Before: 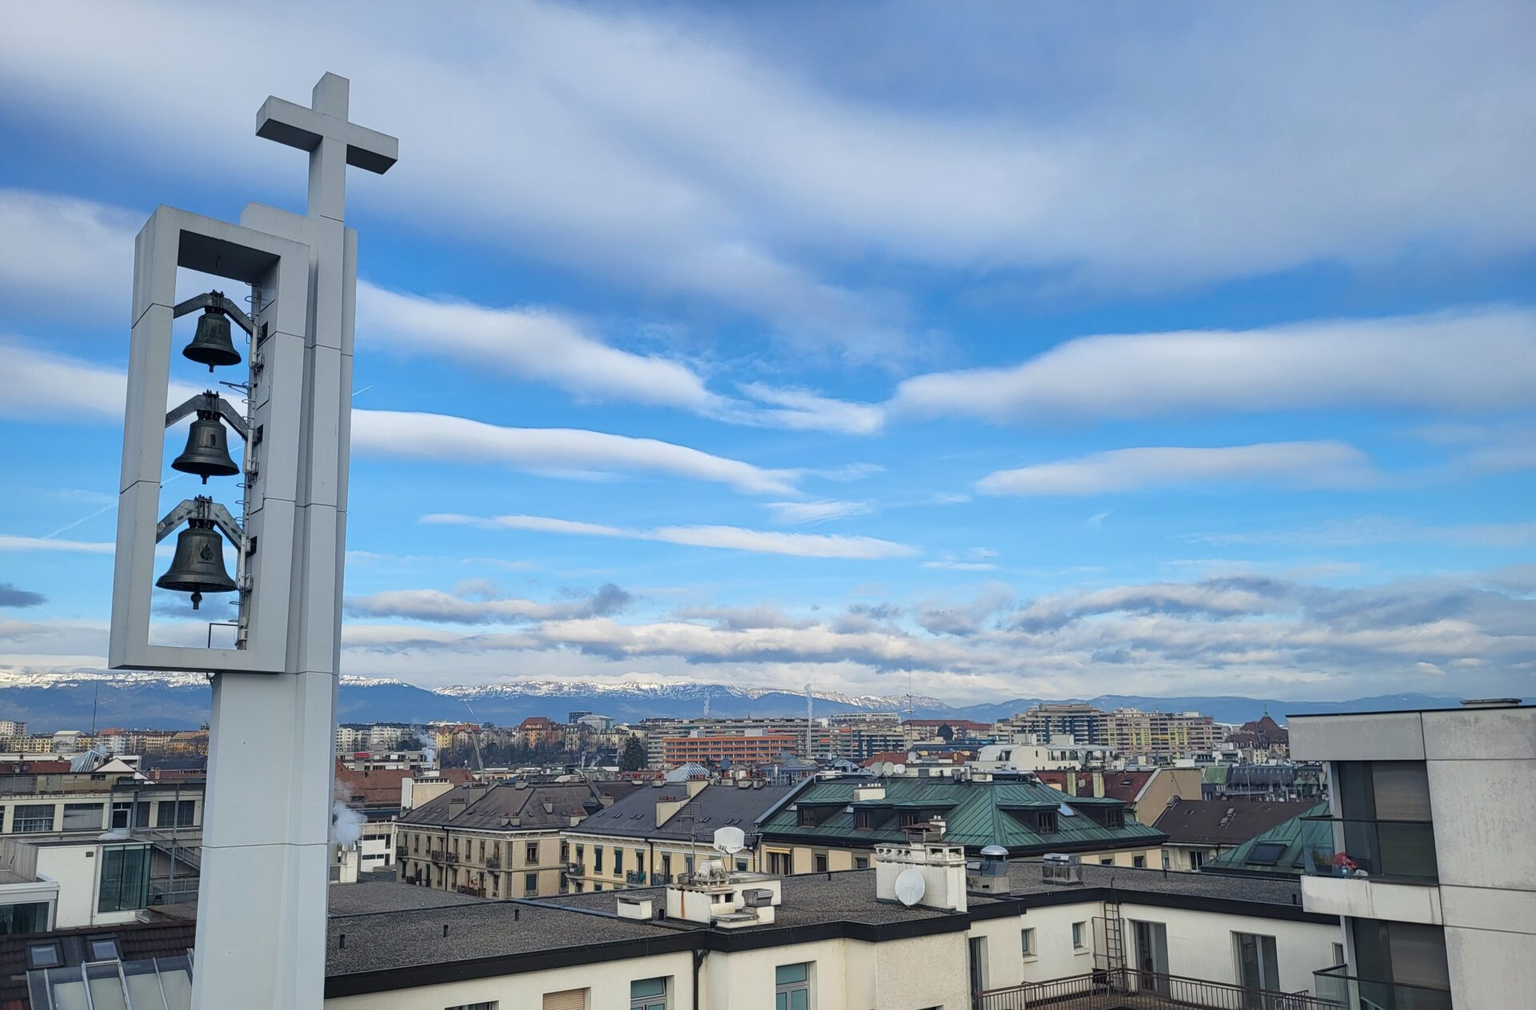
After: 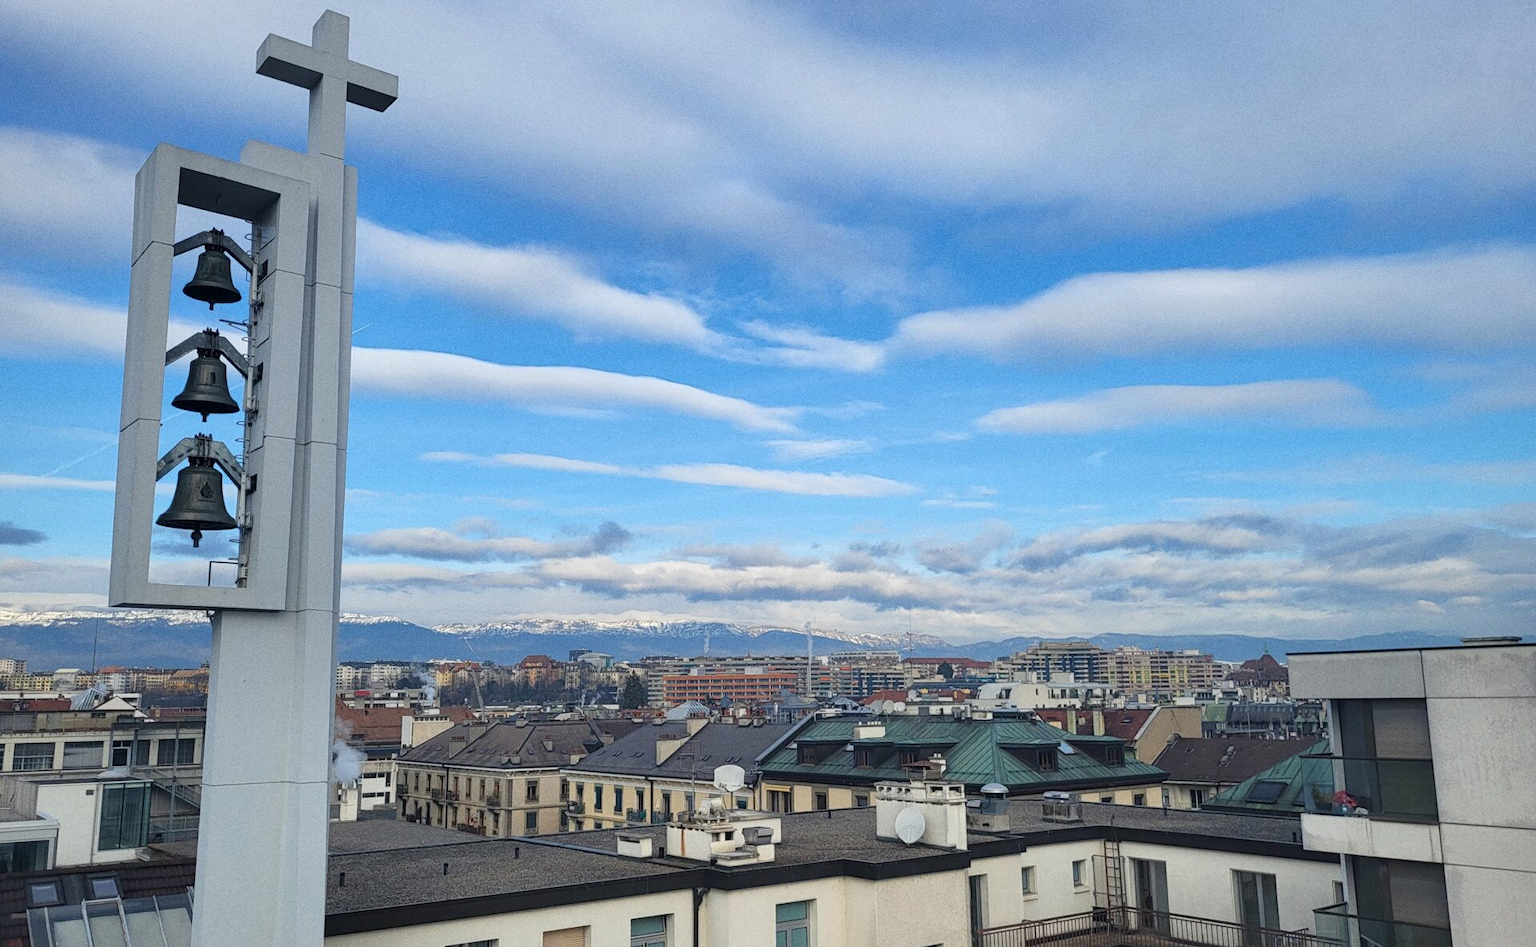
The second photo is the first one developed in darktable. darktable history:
crop and rotate: top 6.25%
grain: coarseness 0.09 ISO
